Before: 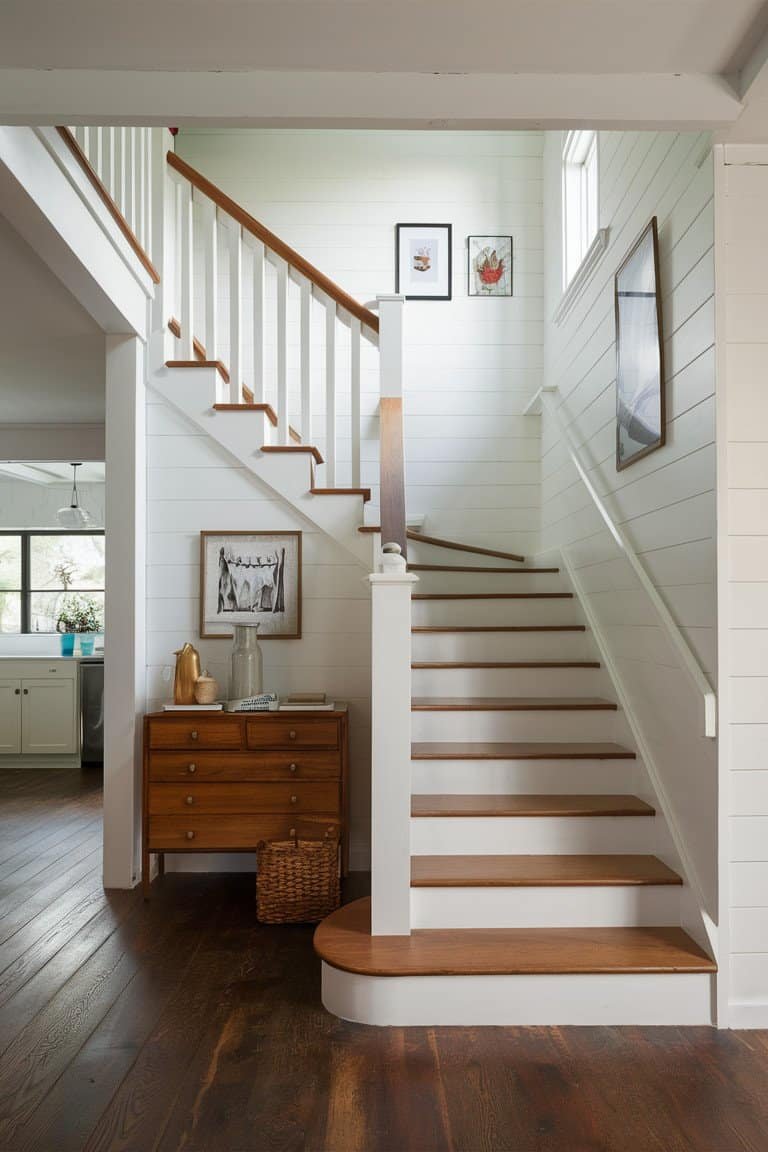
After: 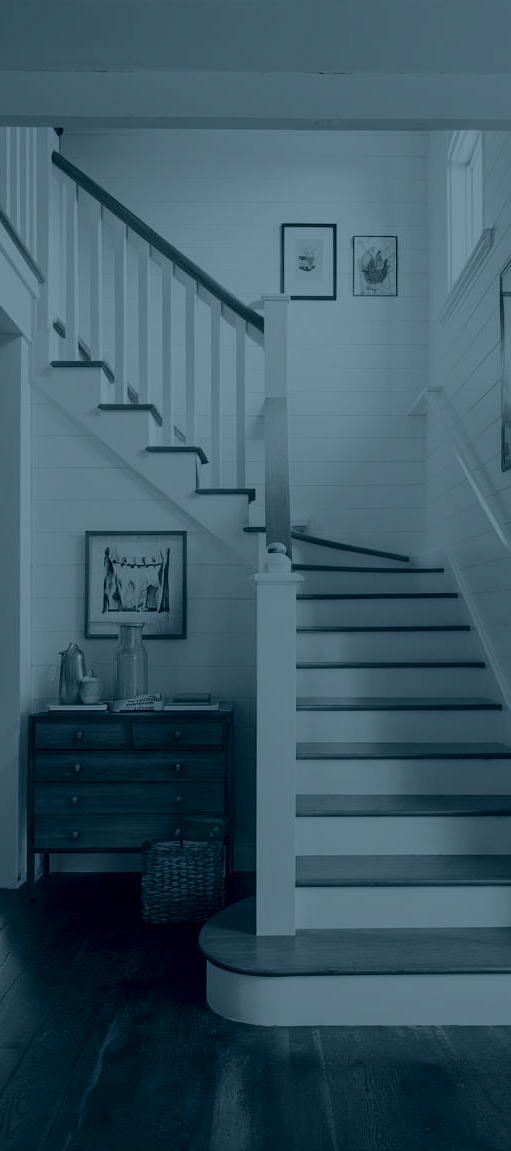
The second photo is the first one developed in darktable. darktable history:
crop and rotate: left 15.055%, right 18.278%
tone curve: curves: ch0 [(0, 0.025) (0.15, 0.143) (0.452, 0.486) (0.751, 0.788) (1, 0.961)]; ch1 [(0, 0) (0.43, 0.408) (0.476, 0.469) (0.497, 0.507) (0.546, 0.571) (0.566, 0.607) (0.62, 0.657) (1, 1)]; ch2 [(0, 0) (0.386, 0.397) (0.505, 0.498) (0.547, 0.546) (0.579, 0.58) (1, 1)], color space Lab, independent channels, preserve colors none
colorize: hue 194.4°, saturation 29%, source mix 61.75%, lightness 3.98%, version 1
exposure: exposure 0.493 EV, compensate highlight preservation false
